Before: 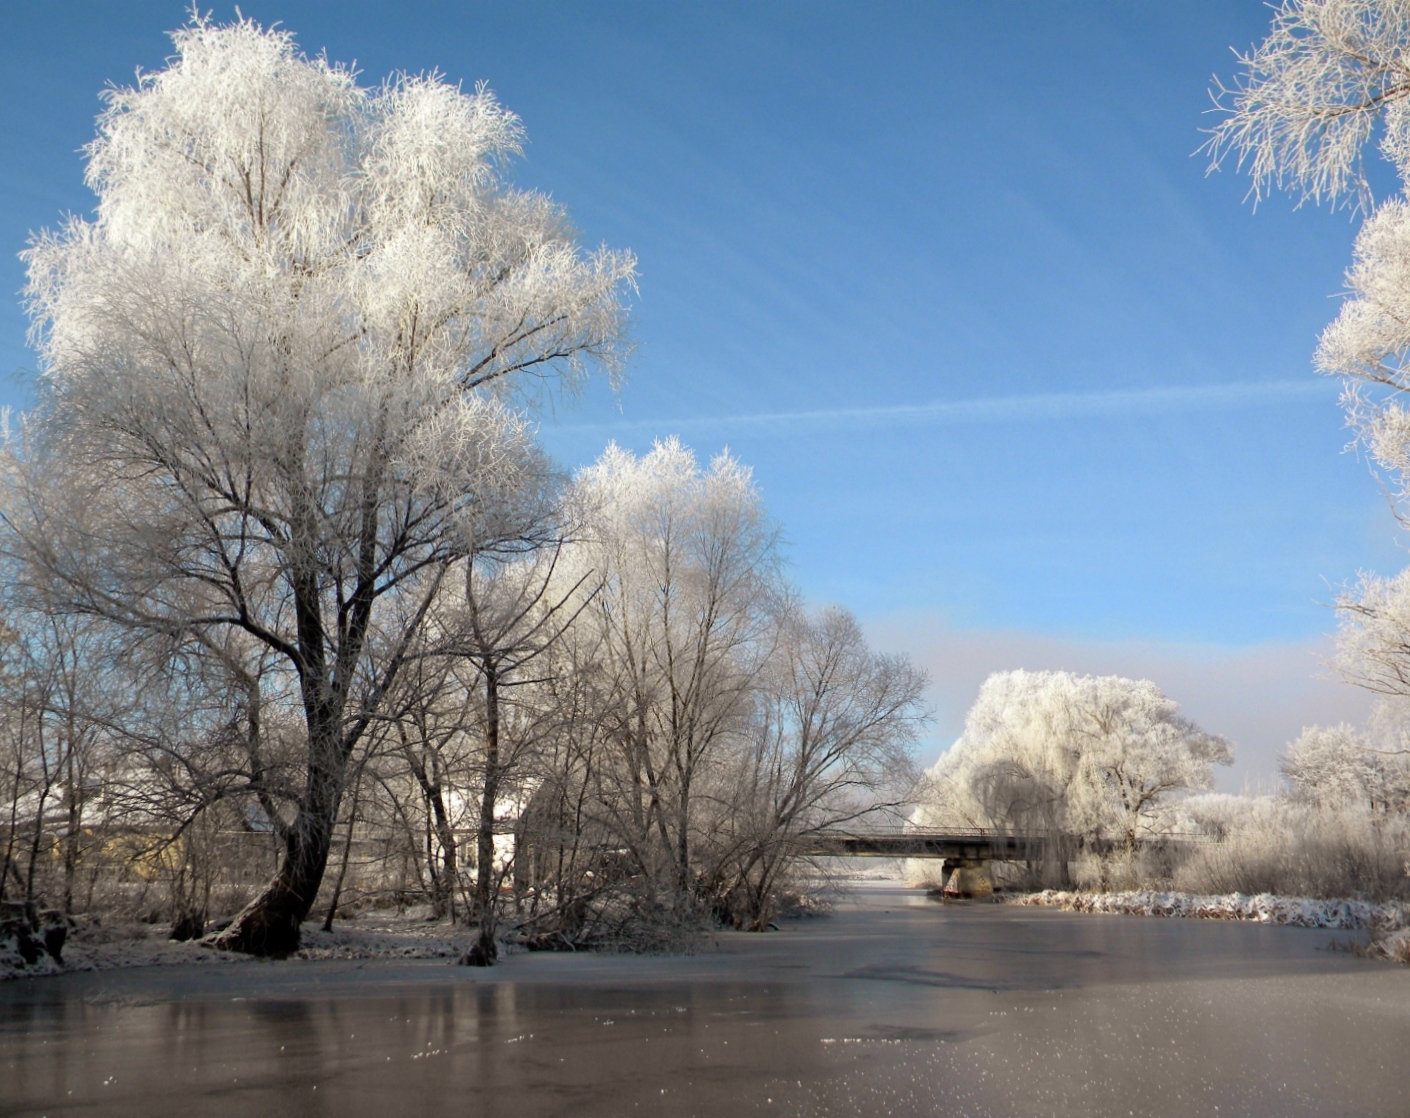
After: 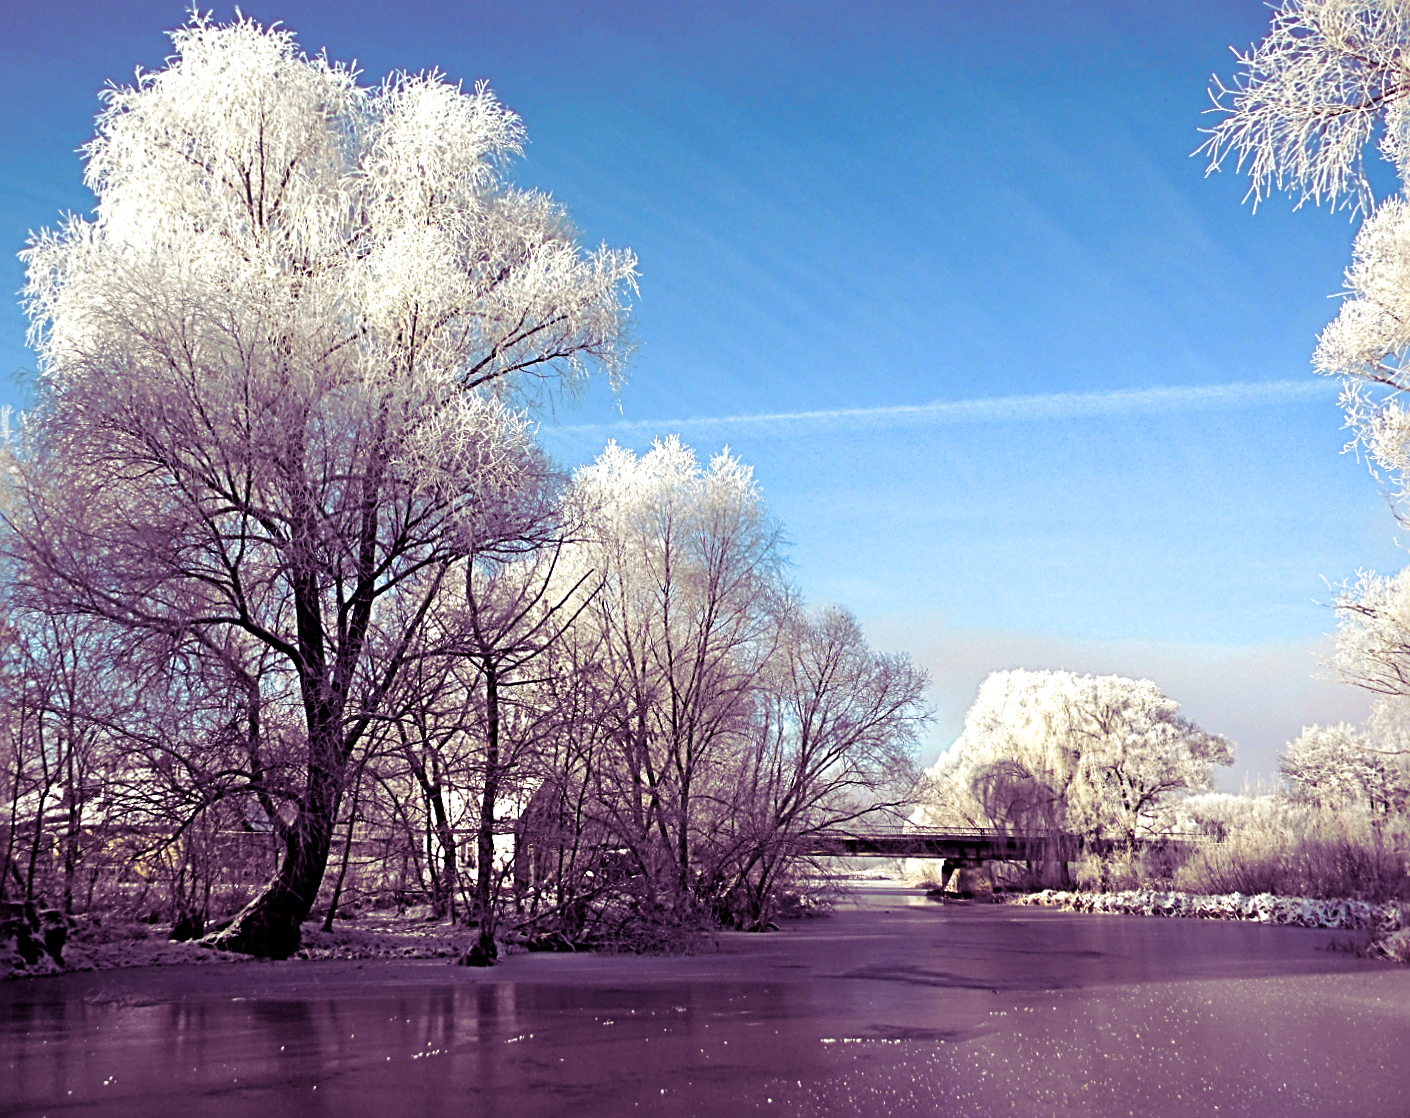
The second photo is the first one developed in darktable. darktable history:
color balance rgb: shadows lift › luminance -20%, power › hue 72.24°, highlights gain › luminance 15%, global offset › hue 171.6°, perceptual saturation grading › highlights -15%, perceptual saturation grading › shadows 25%, global vibrance 35%, contrast 10%
sharpen: radius 3.69, amount 0.928
split-toning: shadows › hue 277.2°, shadows › saturation 0.74
